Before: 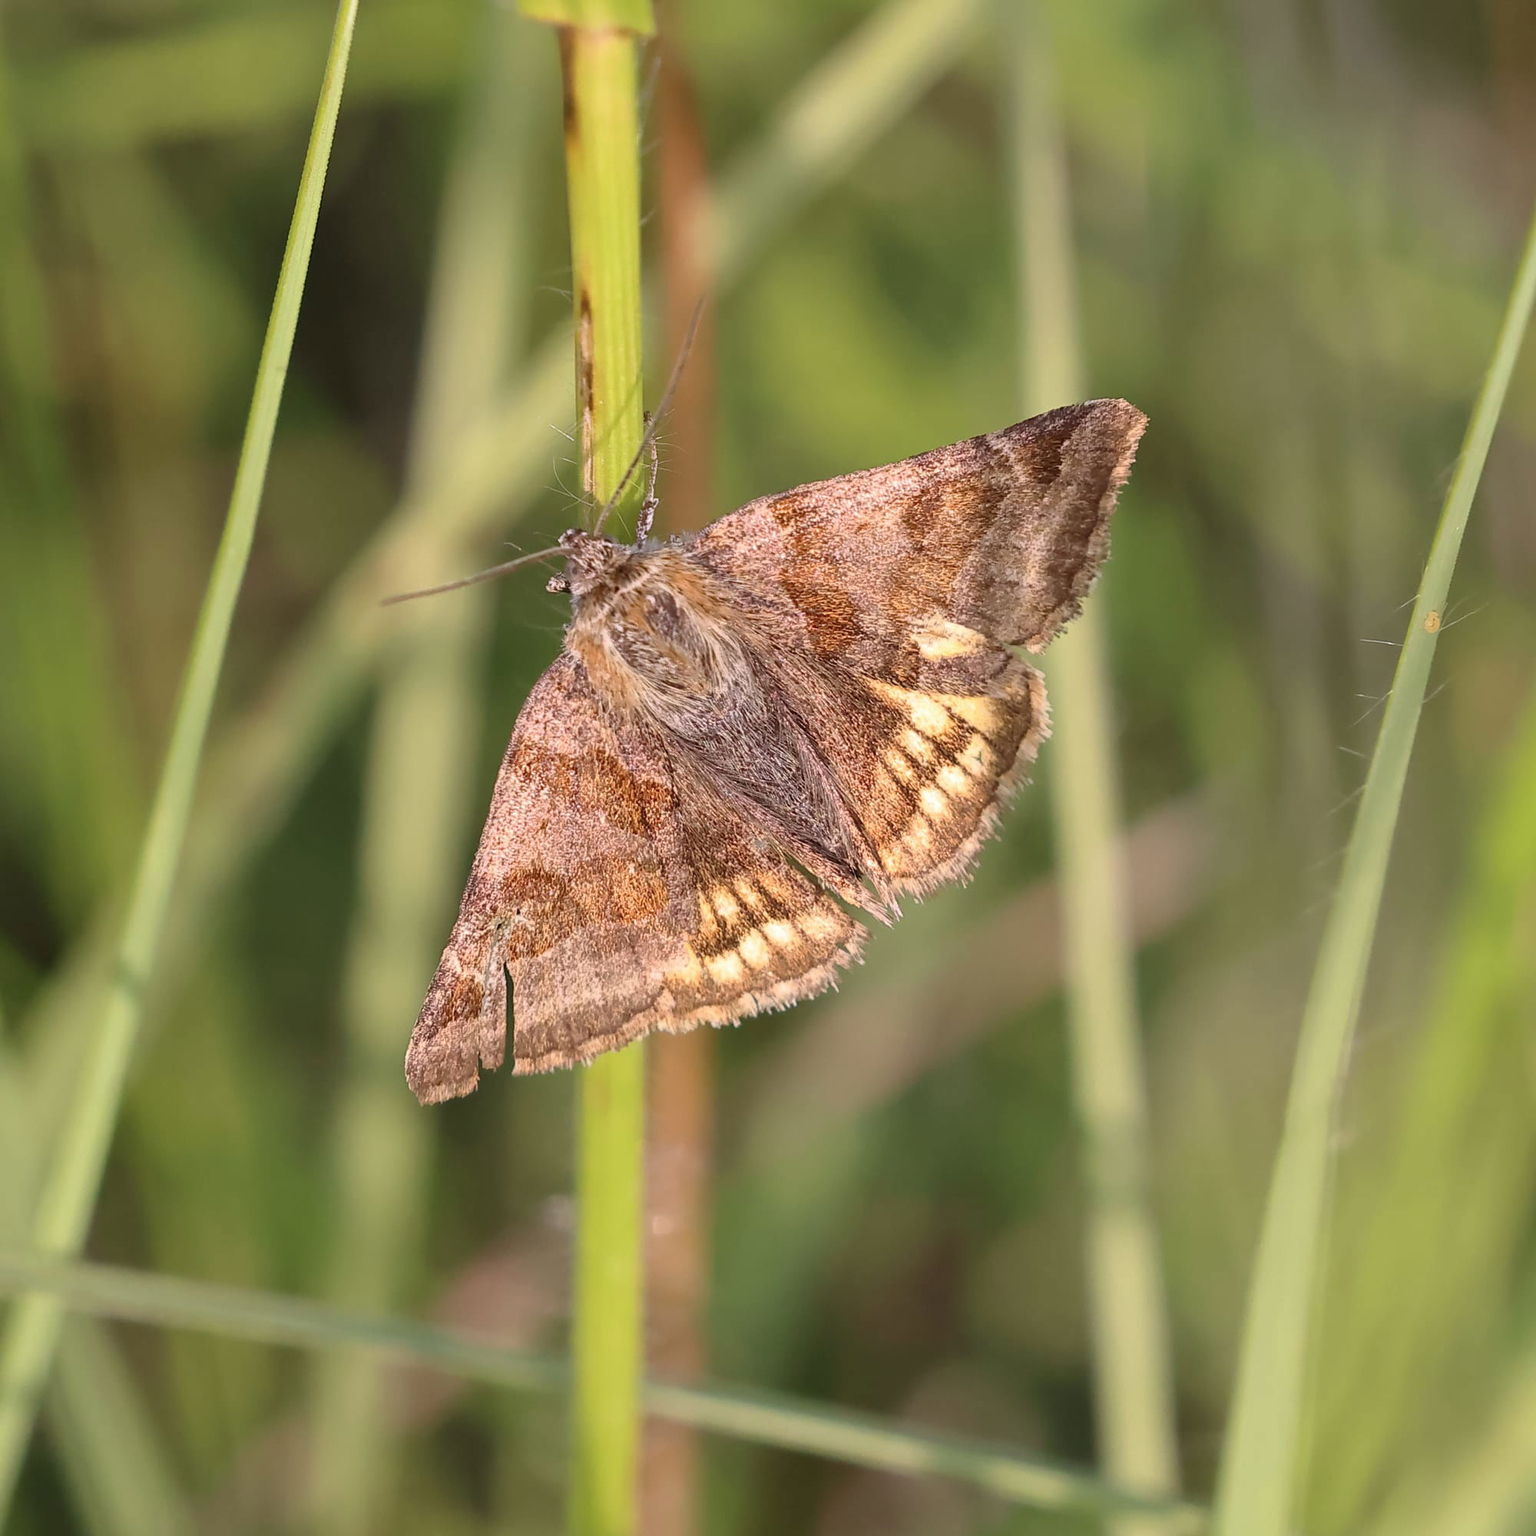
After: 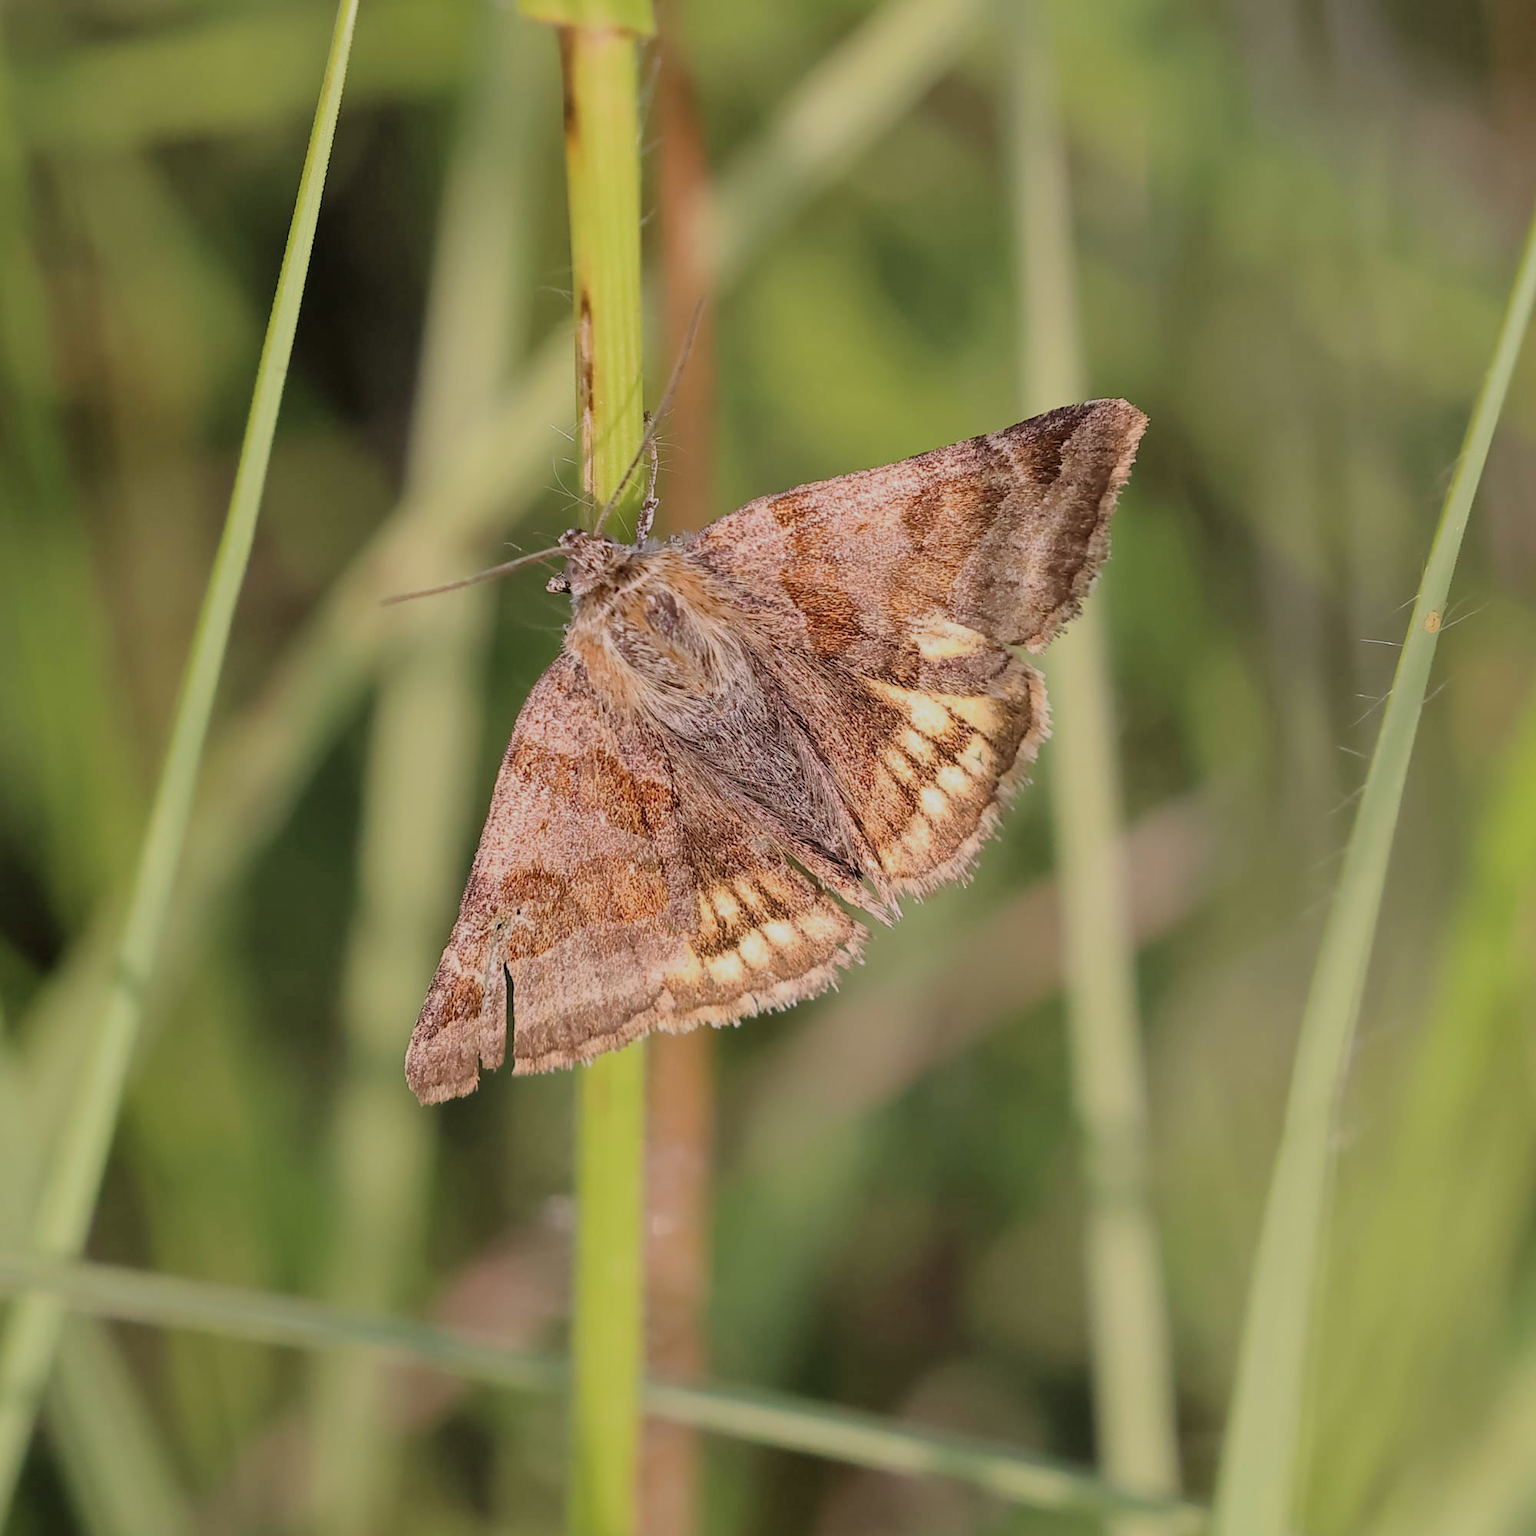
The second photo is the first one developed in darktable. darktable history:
filmic rgb: black relative exposure -6.66 EV, white relative exposure 4.56 EV, threshold 3.04 EV, hardness 3.23, enable highlight reconstruction true
